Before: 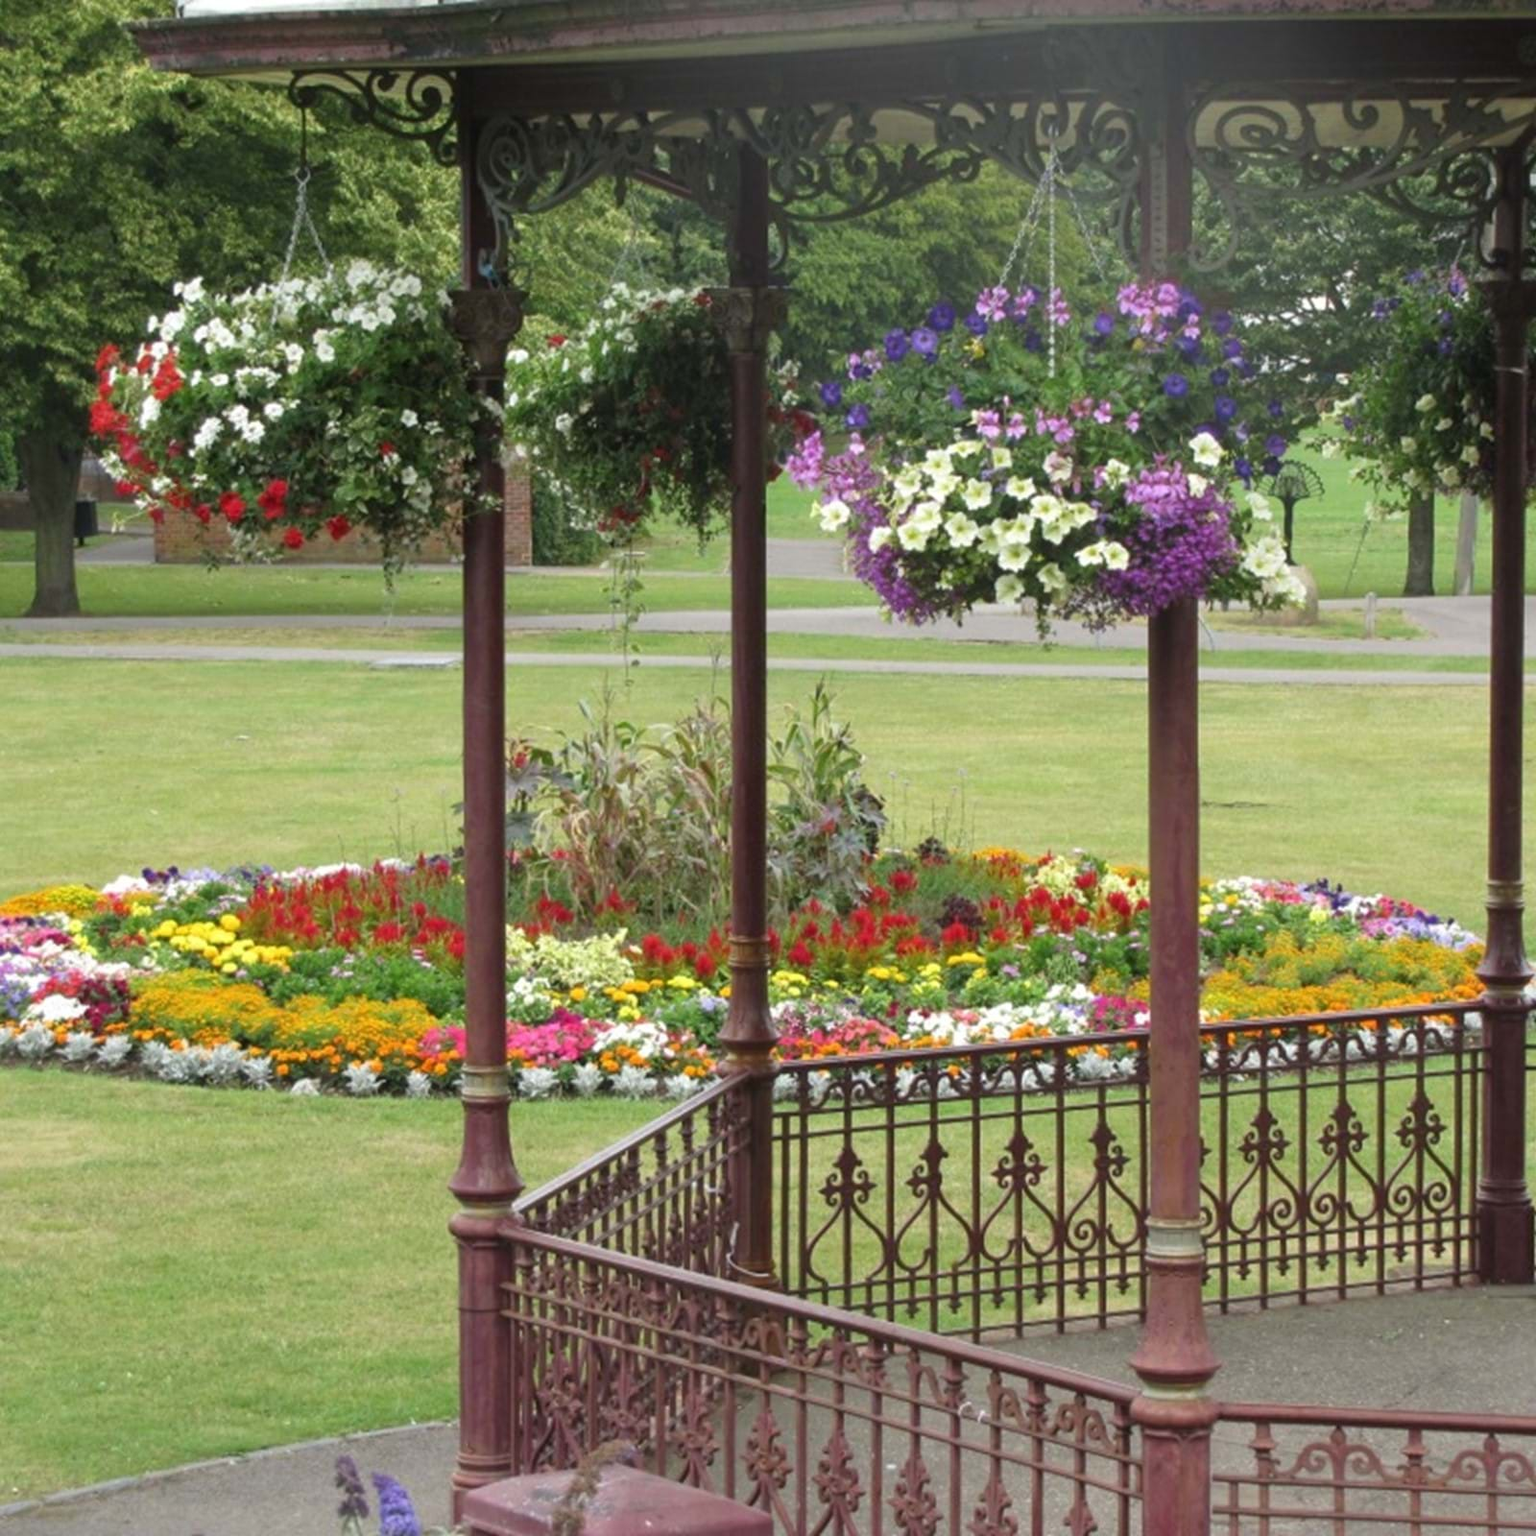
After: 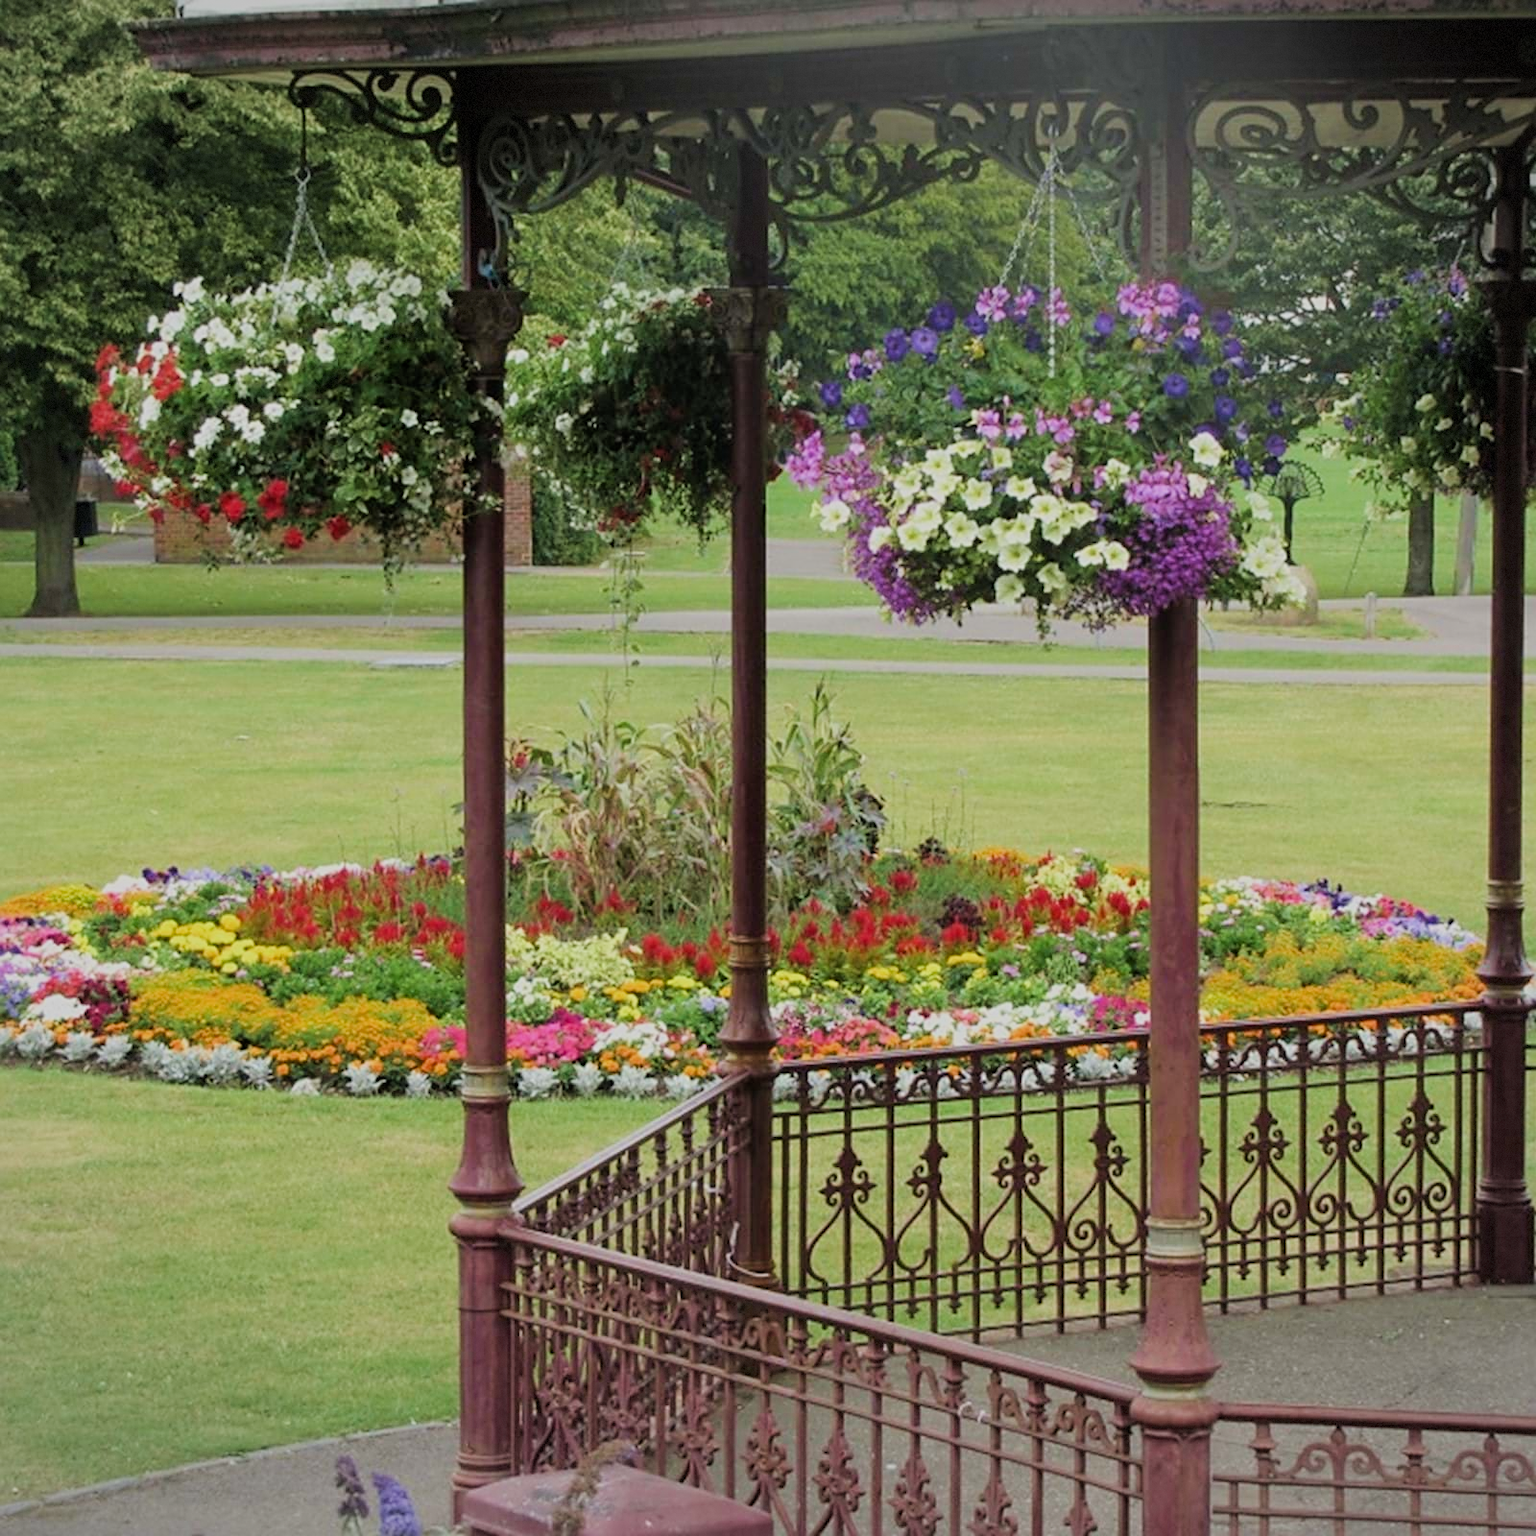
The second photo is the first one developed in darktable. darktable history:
filmic rgb: black relative exposure -7.32 EV, white relative exposure 5.09 EV, hardness 3.2
vignetting: fall-off start 85%, fall-off radius 80%, brightness -0.182, saturation -0.3, width/height ratio 1.219, dithering 8-bit output, unbound false
velvia: on, module defaults
sharpen: on, module defaults
